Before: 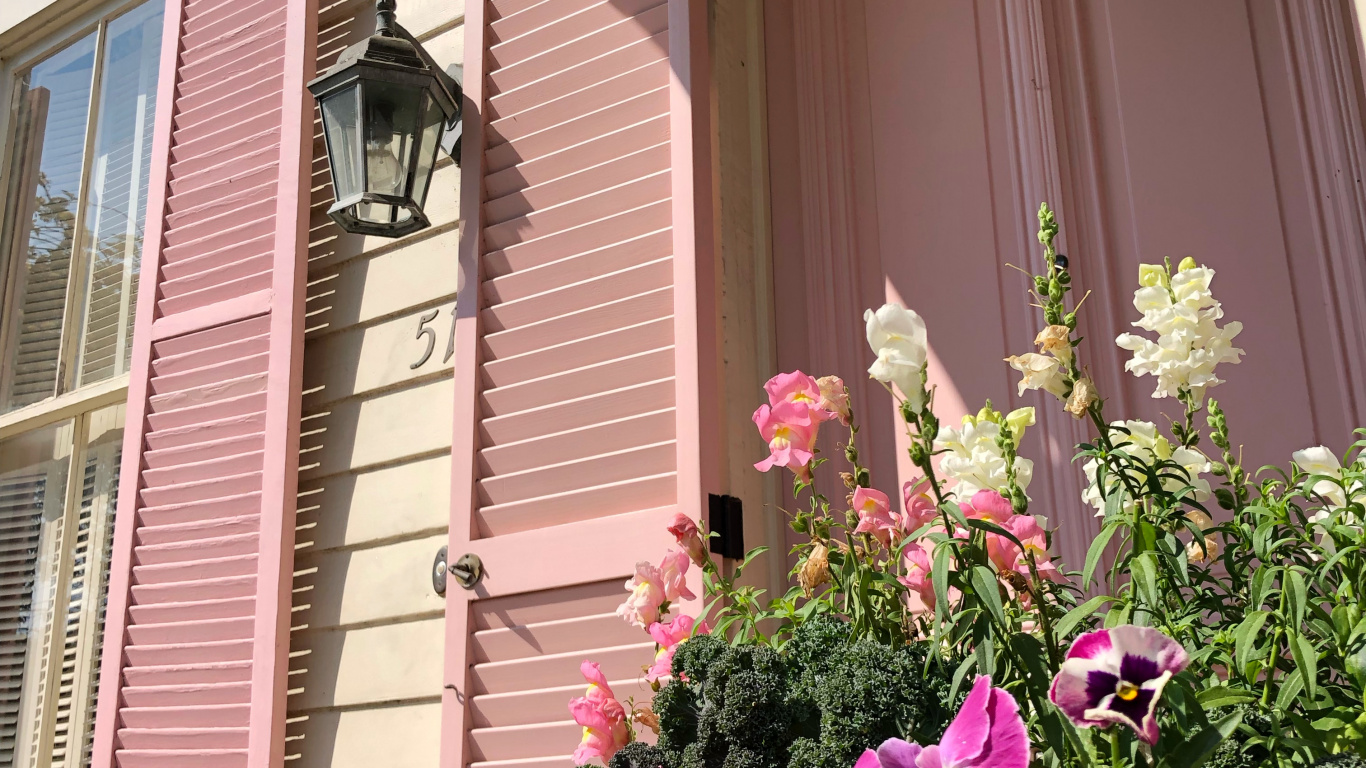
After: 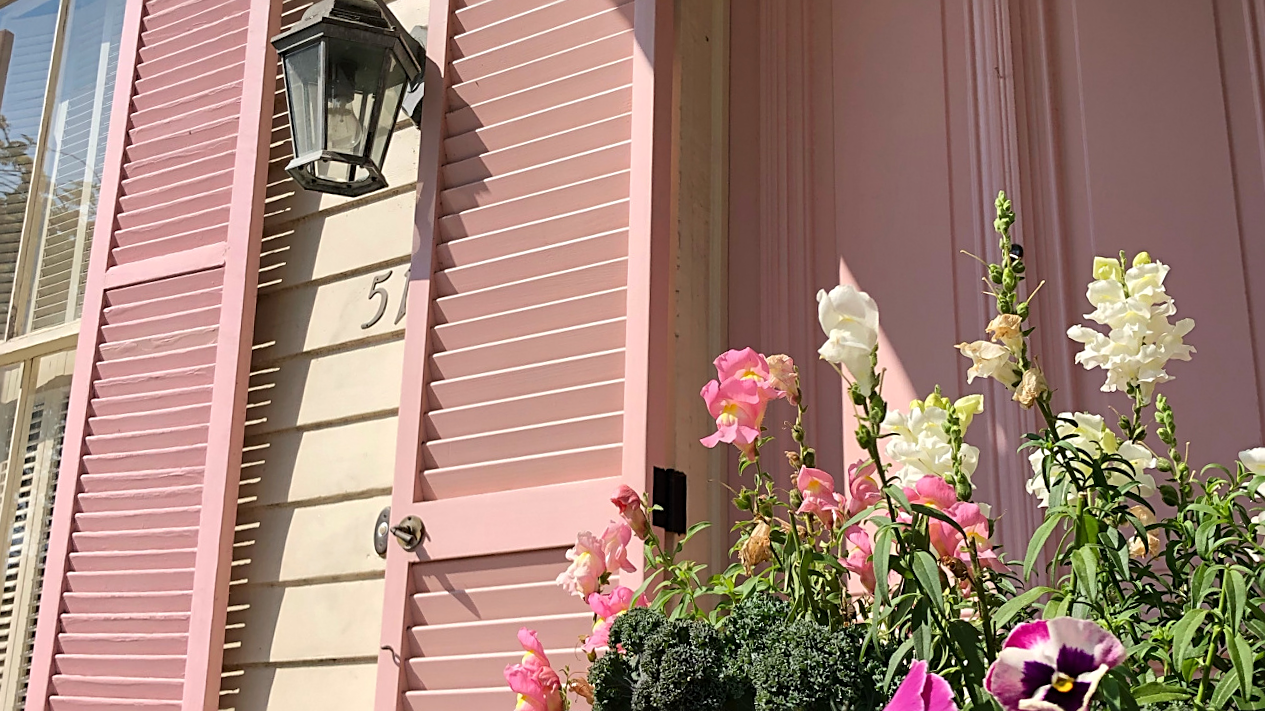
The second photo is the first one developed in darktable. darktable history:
tone equalizer: on, module defaults
crop and rotate: angle -2.6°
sharpen: on, module defaults
